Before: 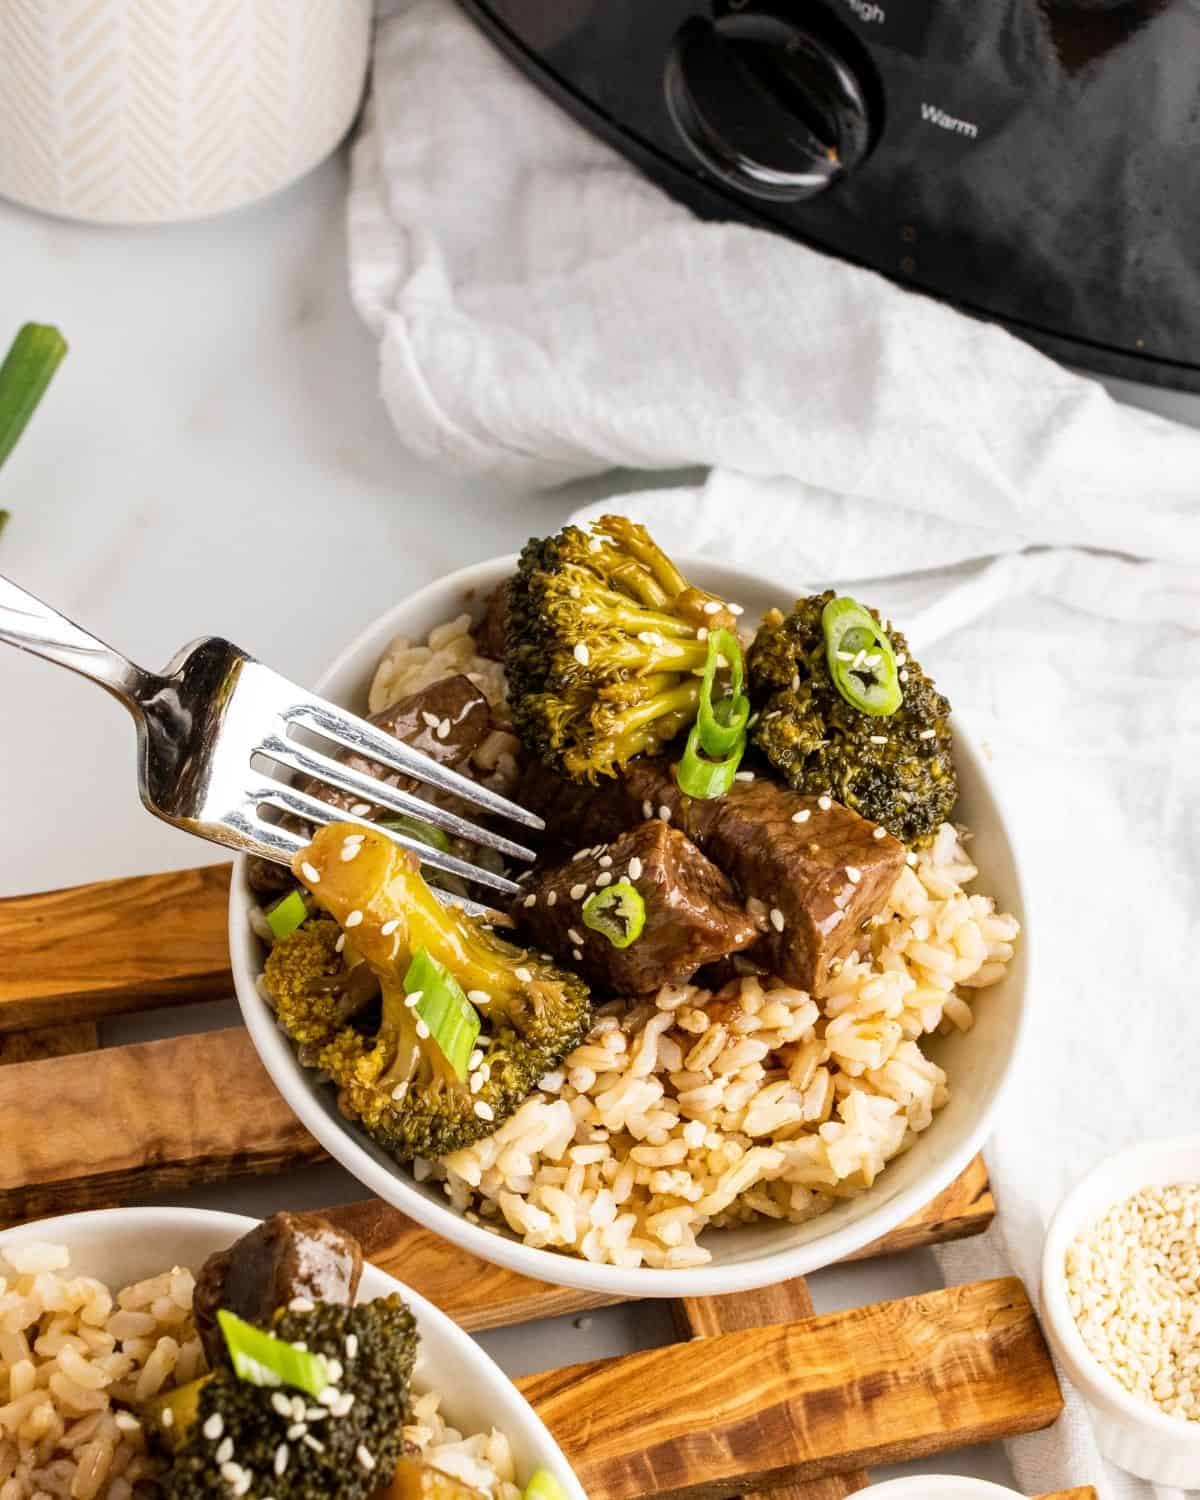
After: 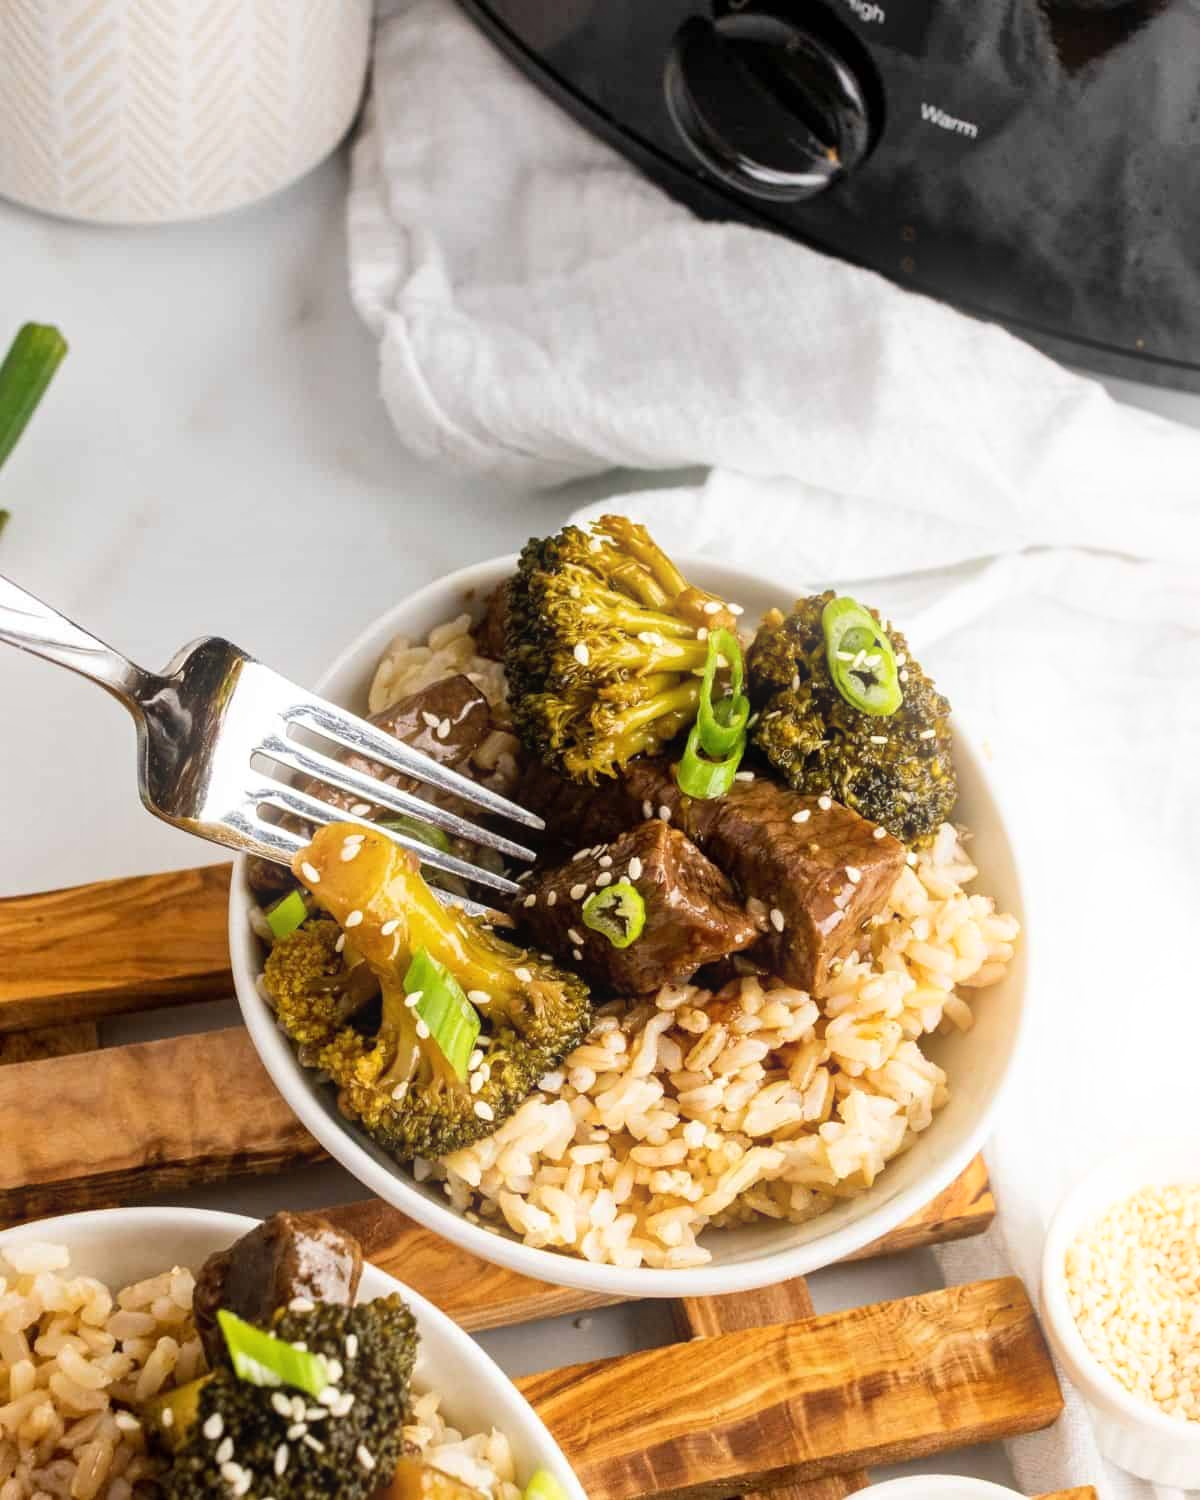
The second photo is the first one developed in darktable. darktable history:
bloom: size 15%, threshold 97%, strength 7%
shadows and highlights: shadows 37.27, highlights -28.18, soften with gaussian
